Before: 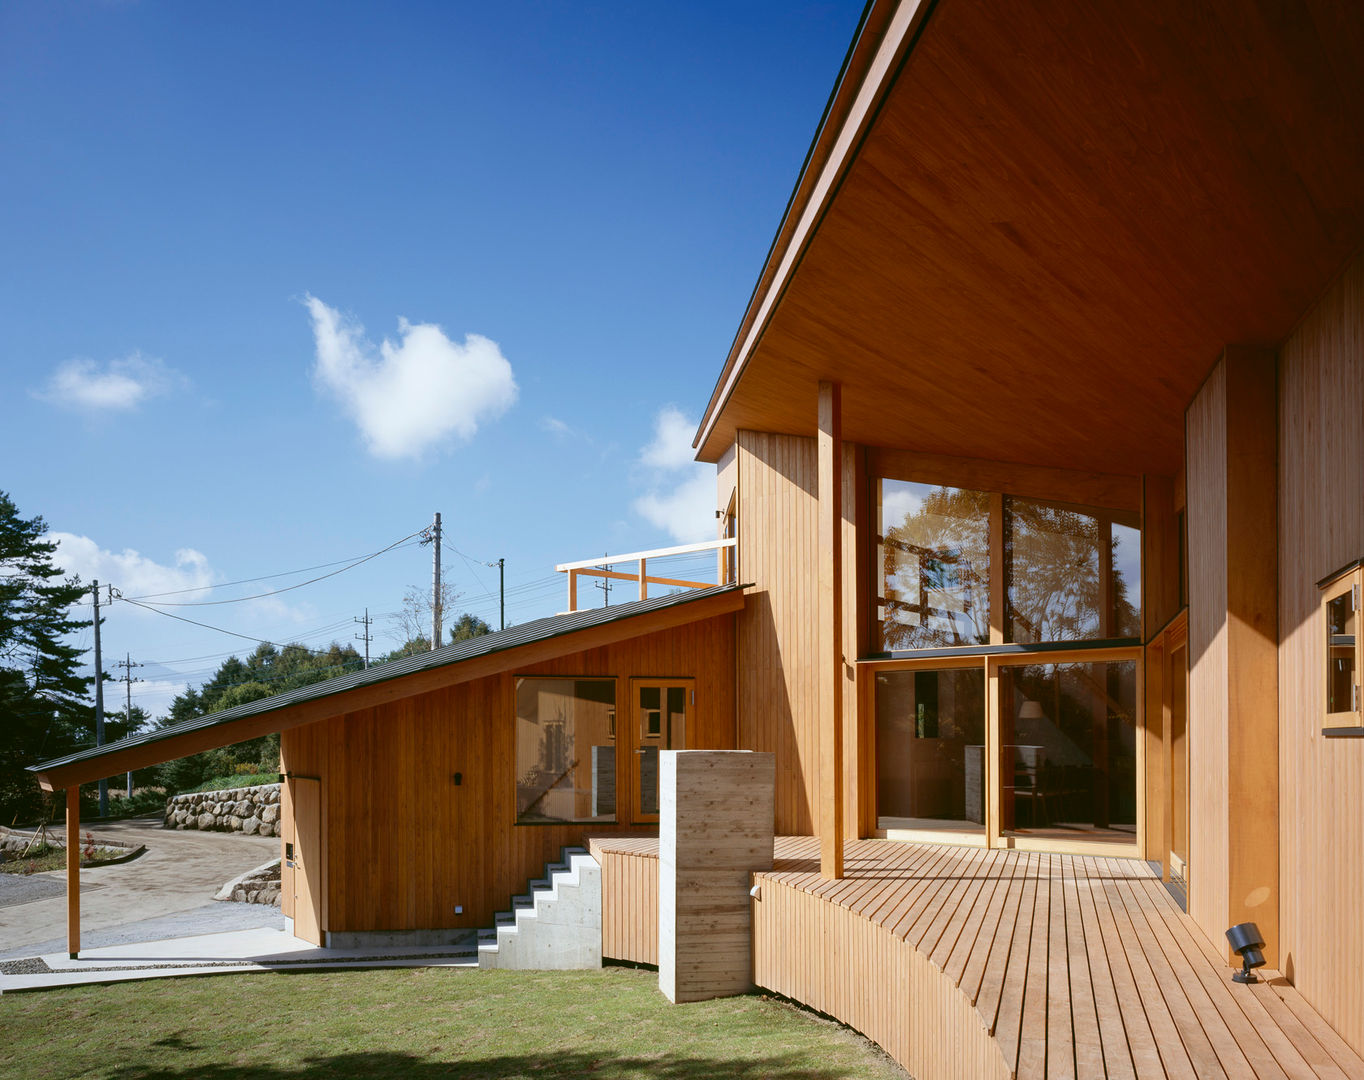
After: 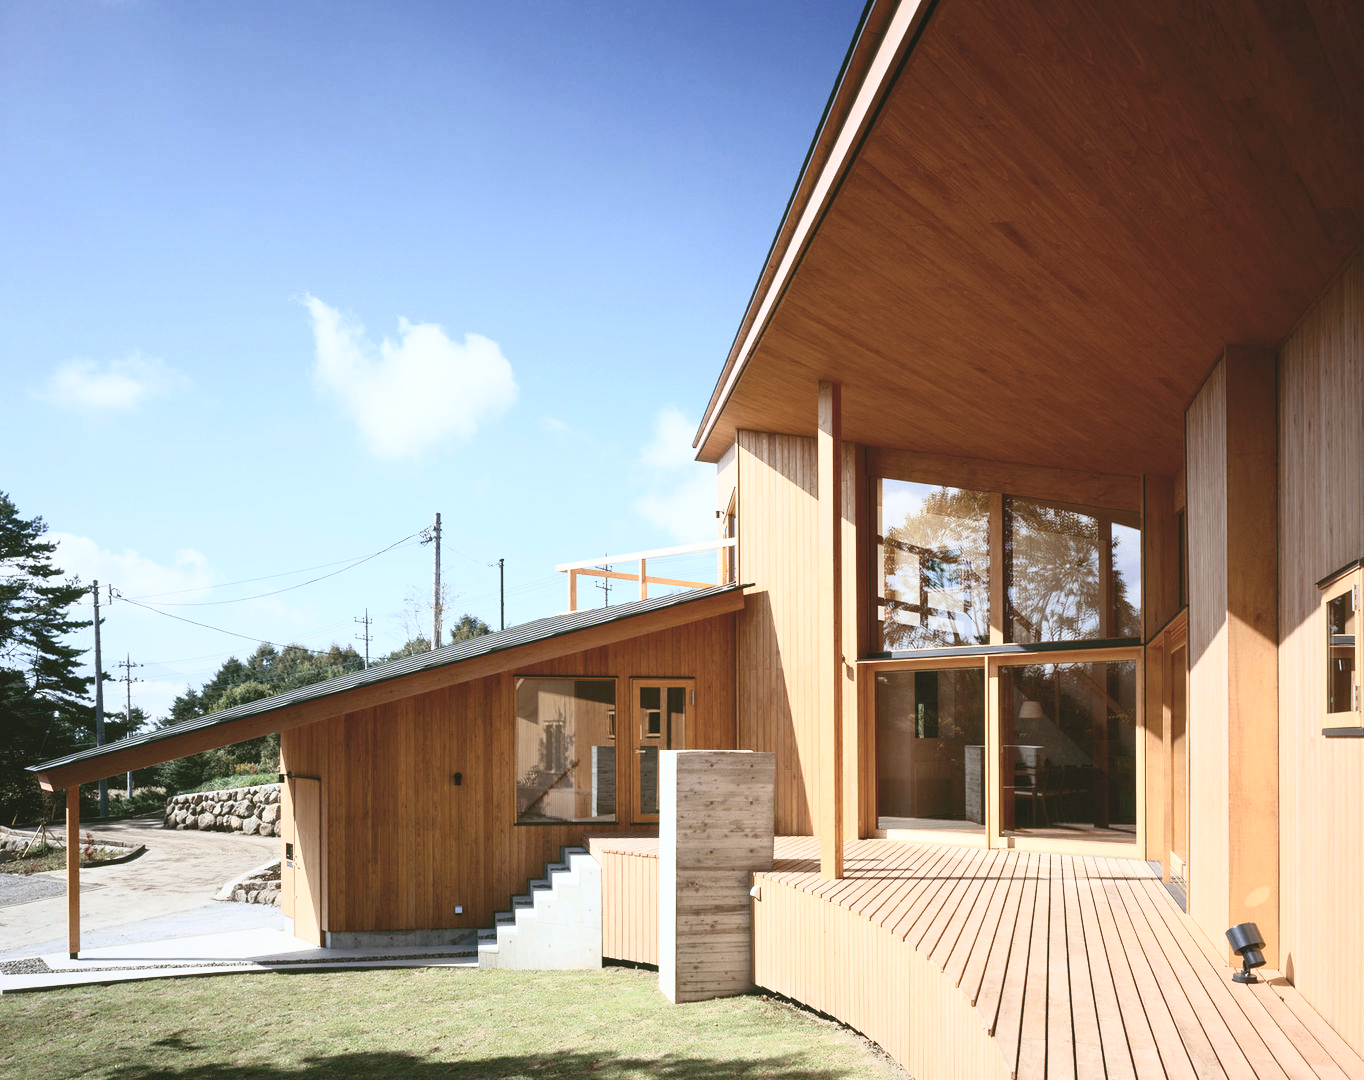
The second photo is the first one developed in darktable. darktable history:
contrast brightness saturation: contrast 0.418, brightness 0.551, saturation -0.191
